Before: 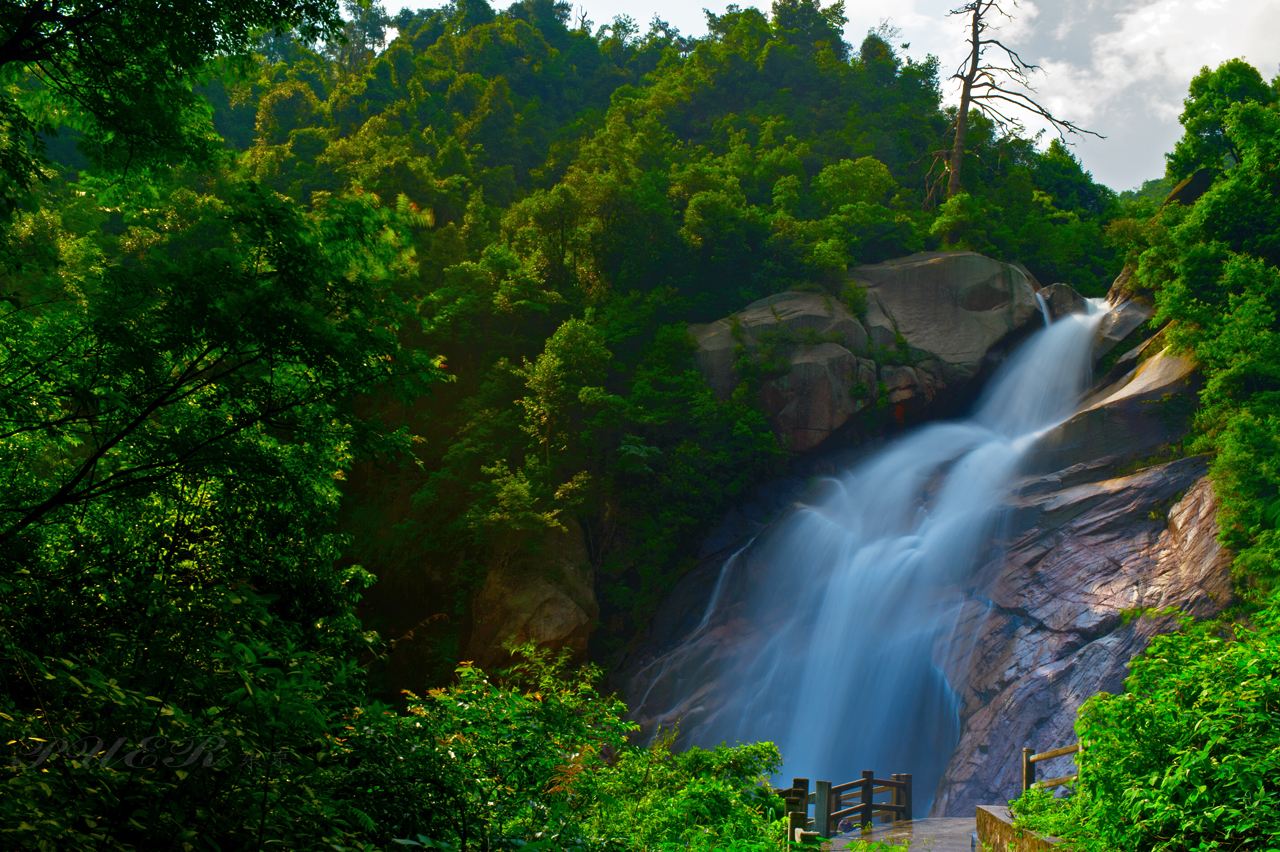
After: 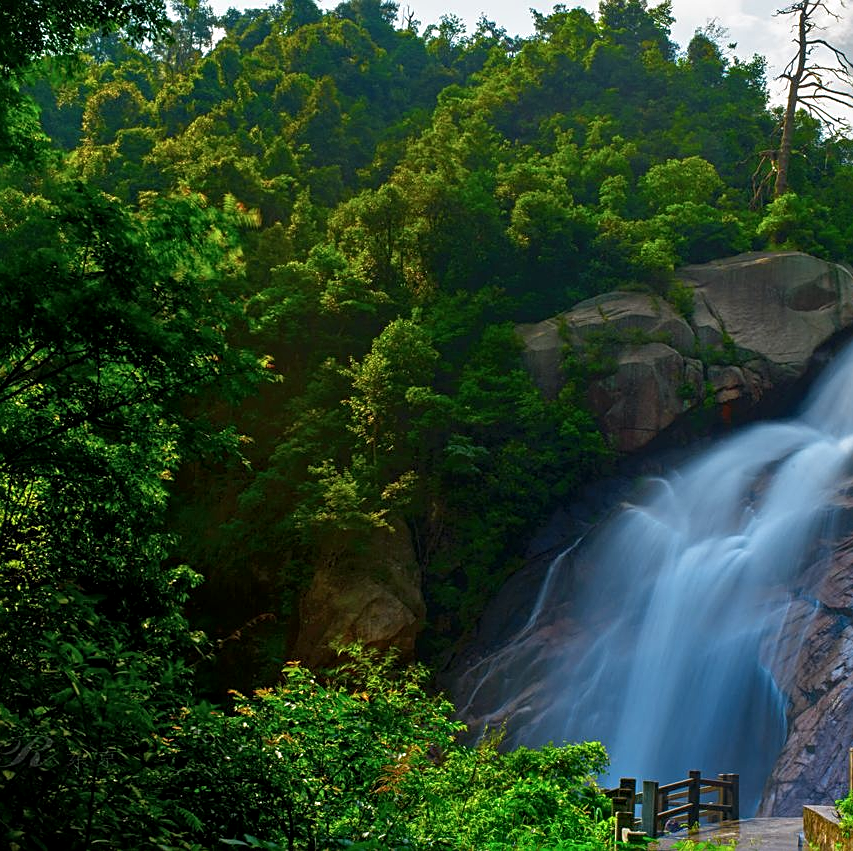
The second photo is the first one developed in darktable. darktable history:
crop and rotate: left 13.537%, right 19.796%
sharpen: on, module defaults
local contrast: detail 130%
